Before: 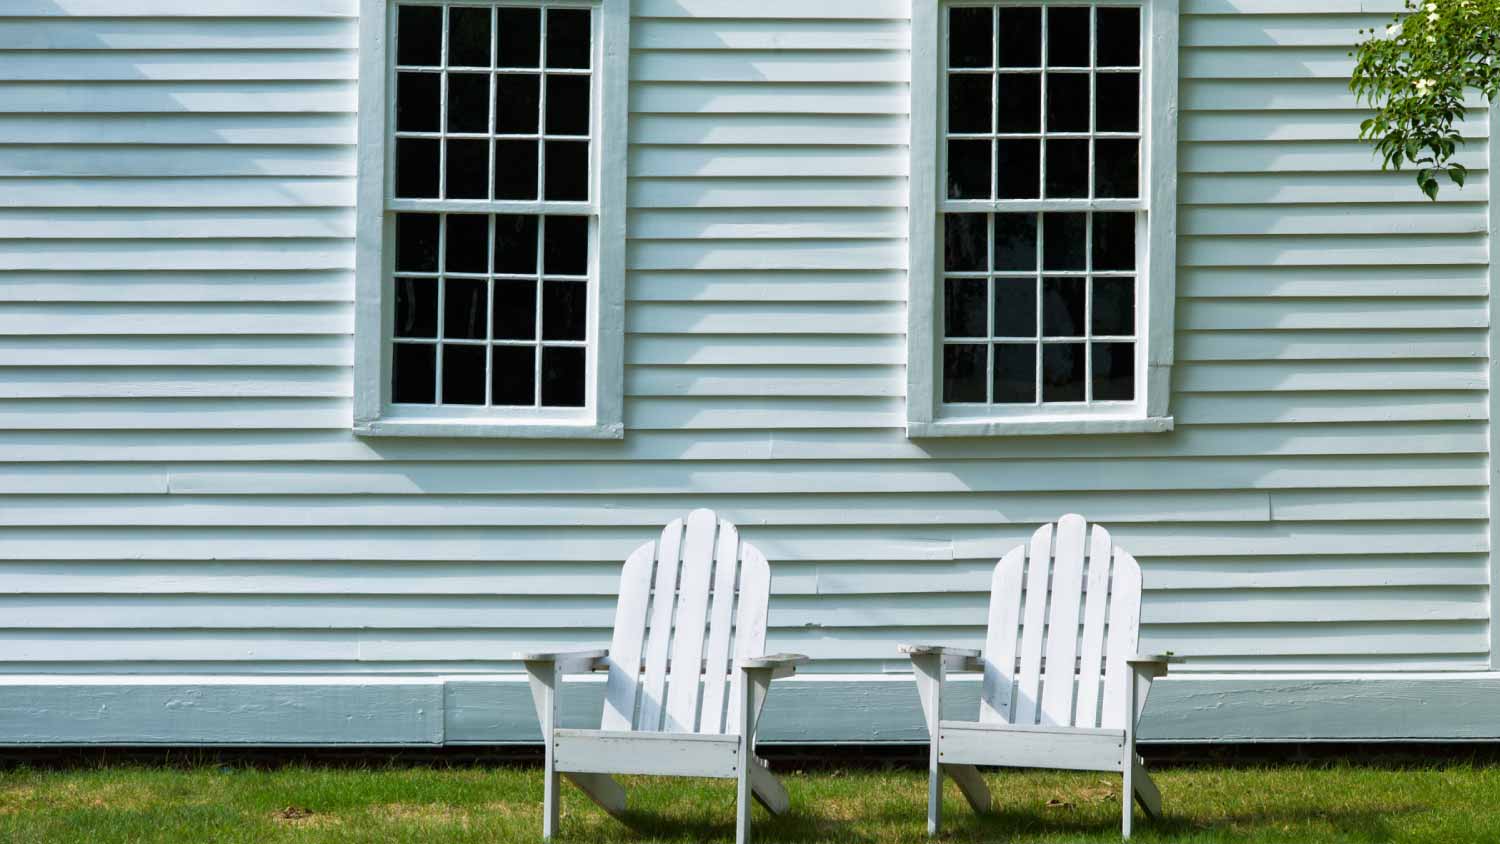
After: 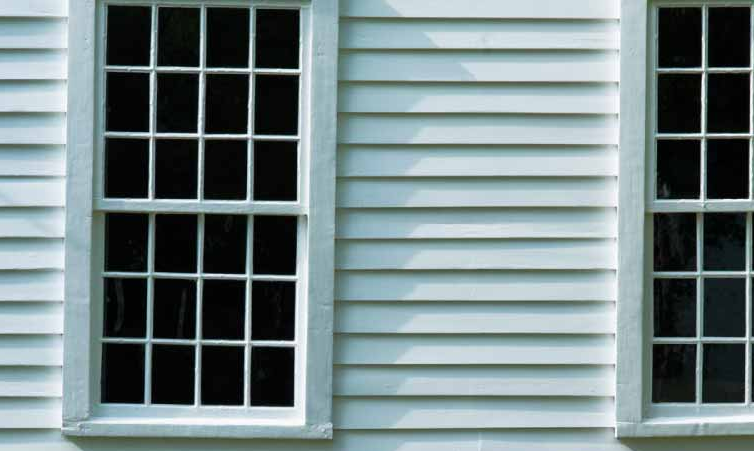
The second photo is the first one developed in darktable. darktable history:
crop: left 19.43%, right 30.288%, bottom 46.528%
